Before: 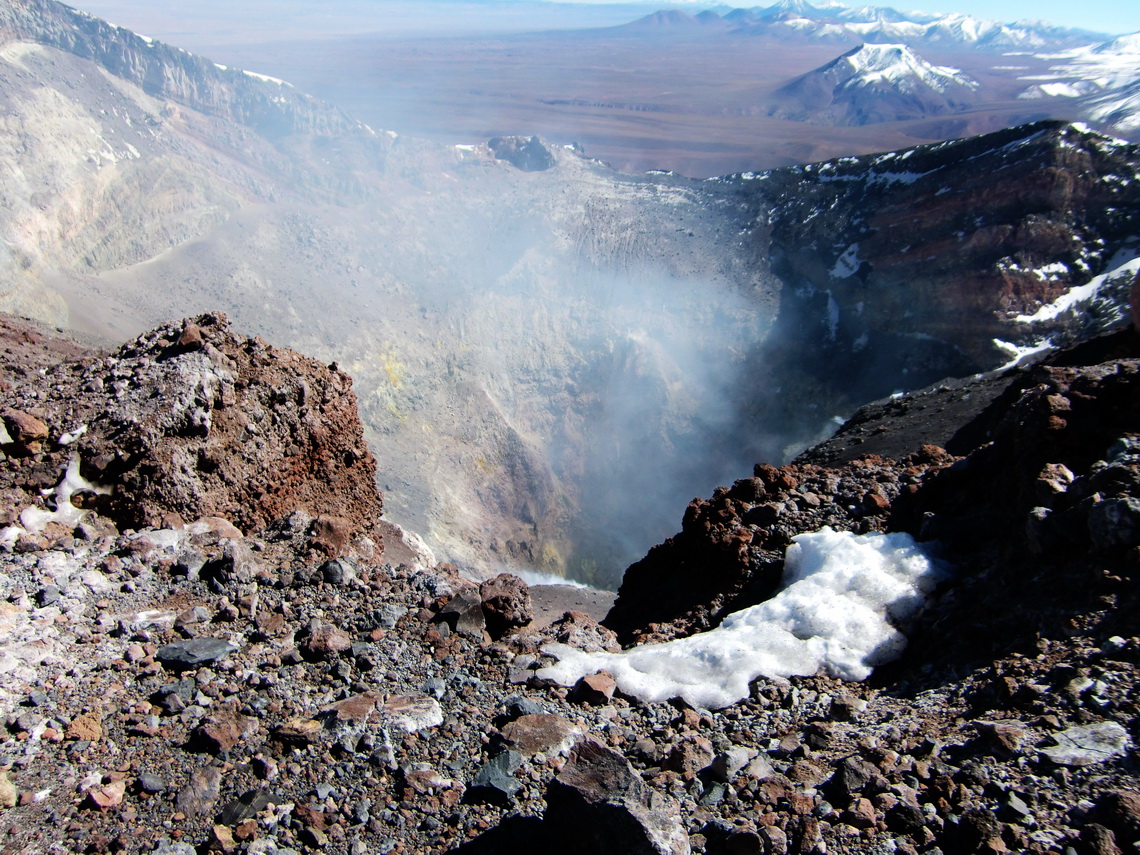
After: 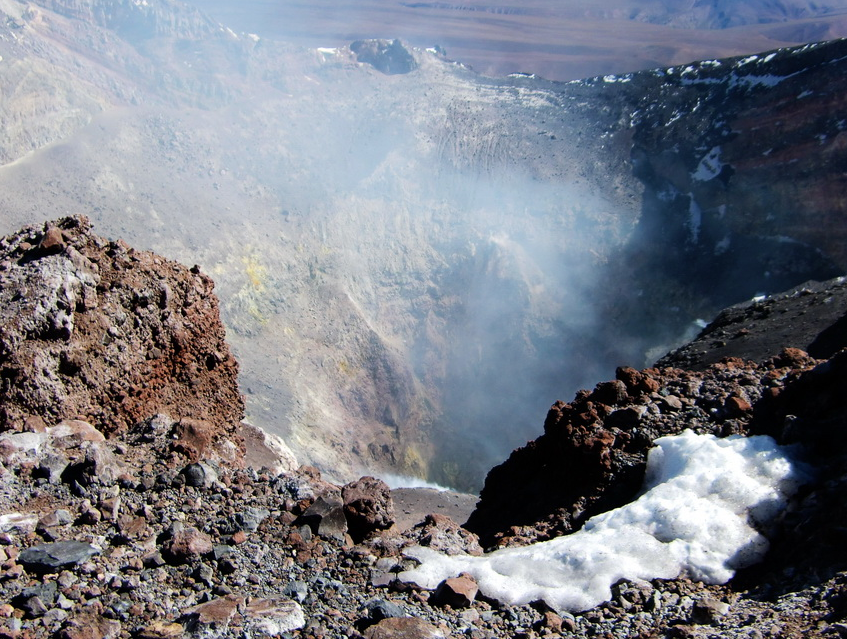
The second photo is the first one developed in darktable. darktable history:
crop and rotate: left 12.11%, top 11.394%, right 13.546%, bottom 13.795%
